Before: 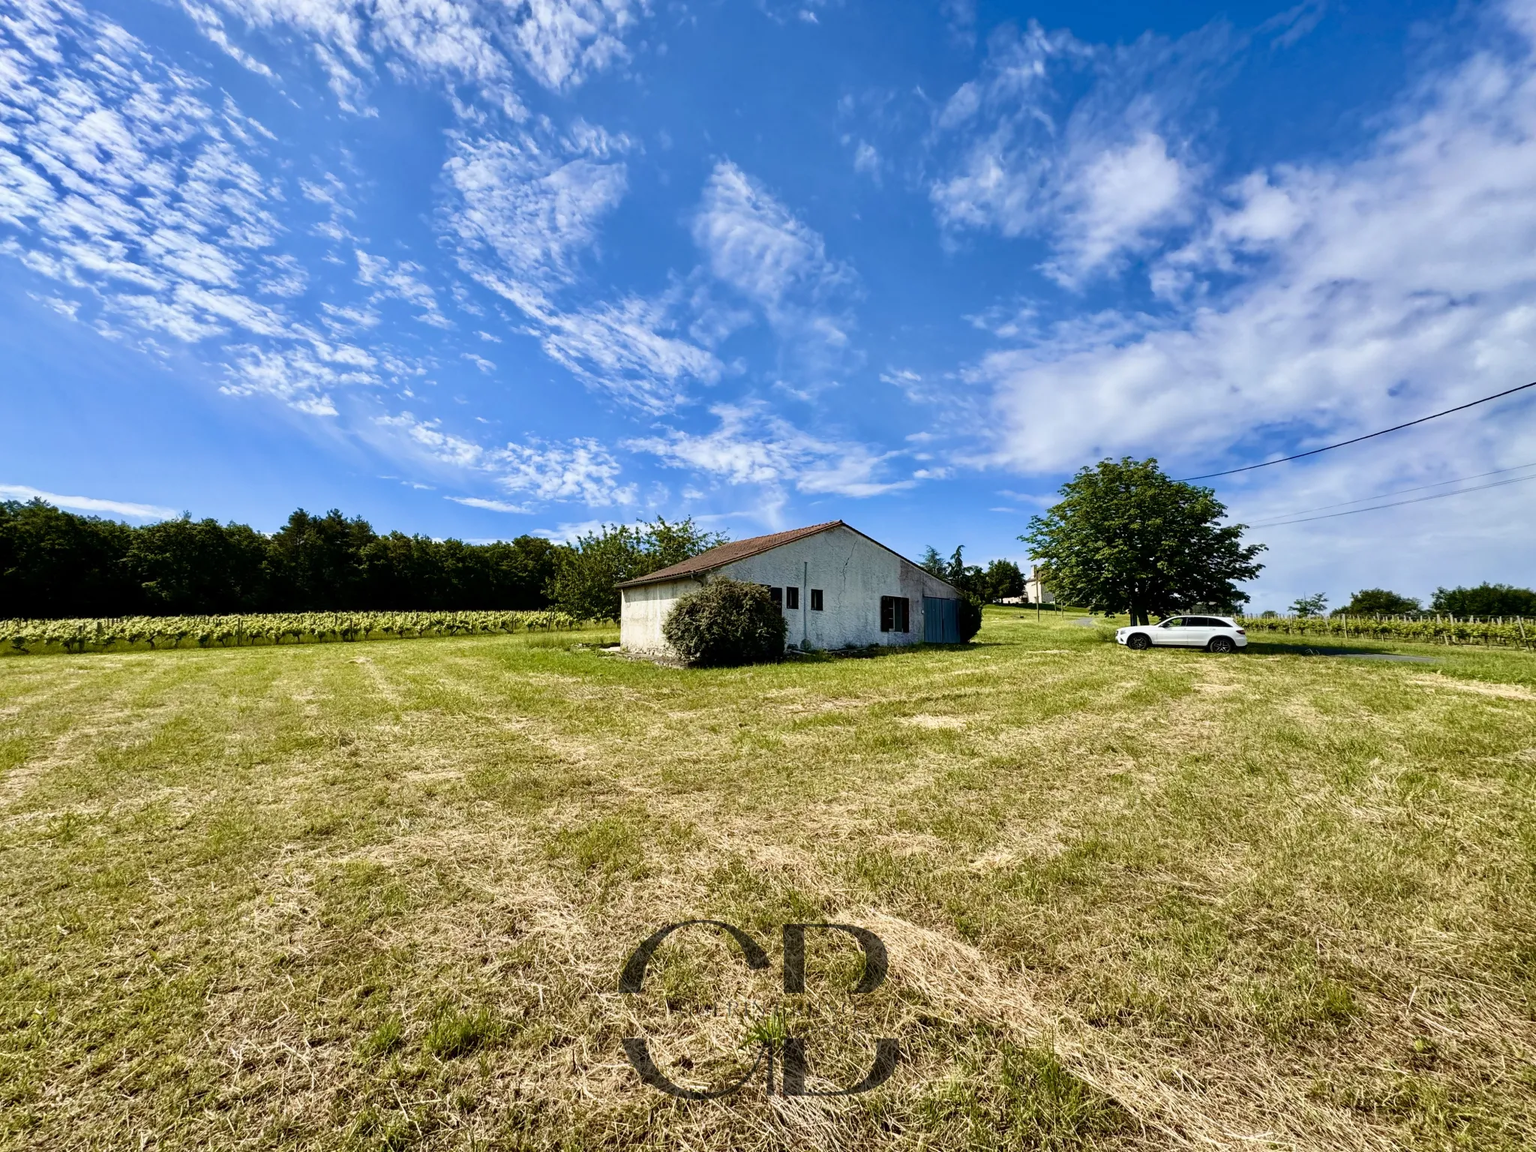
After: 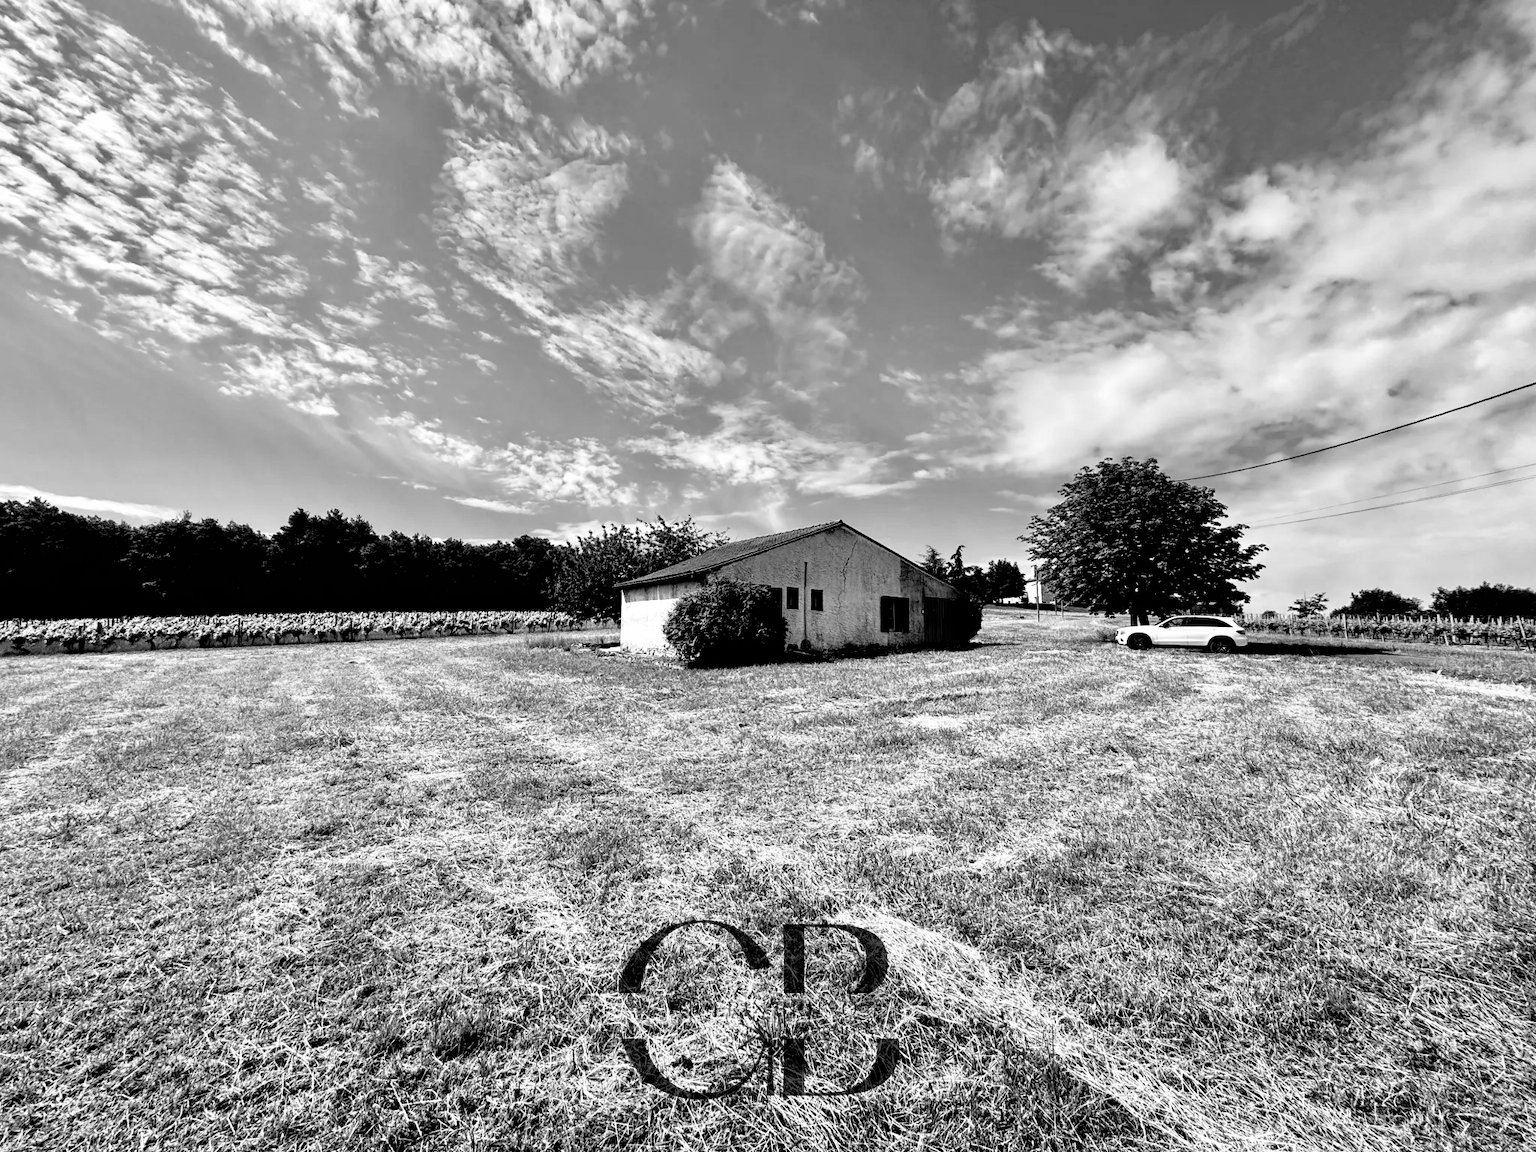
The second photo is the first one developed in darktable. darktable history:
haze removal: compatibility mode true, adaptive false
filmic rgb: black relative exposure -3.63 EV, white relative exposure 2.16 EV, hardness 3.62
monochrome: on, module defaults
